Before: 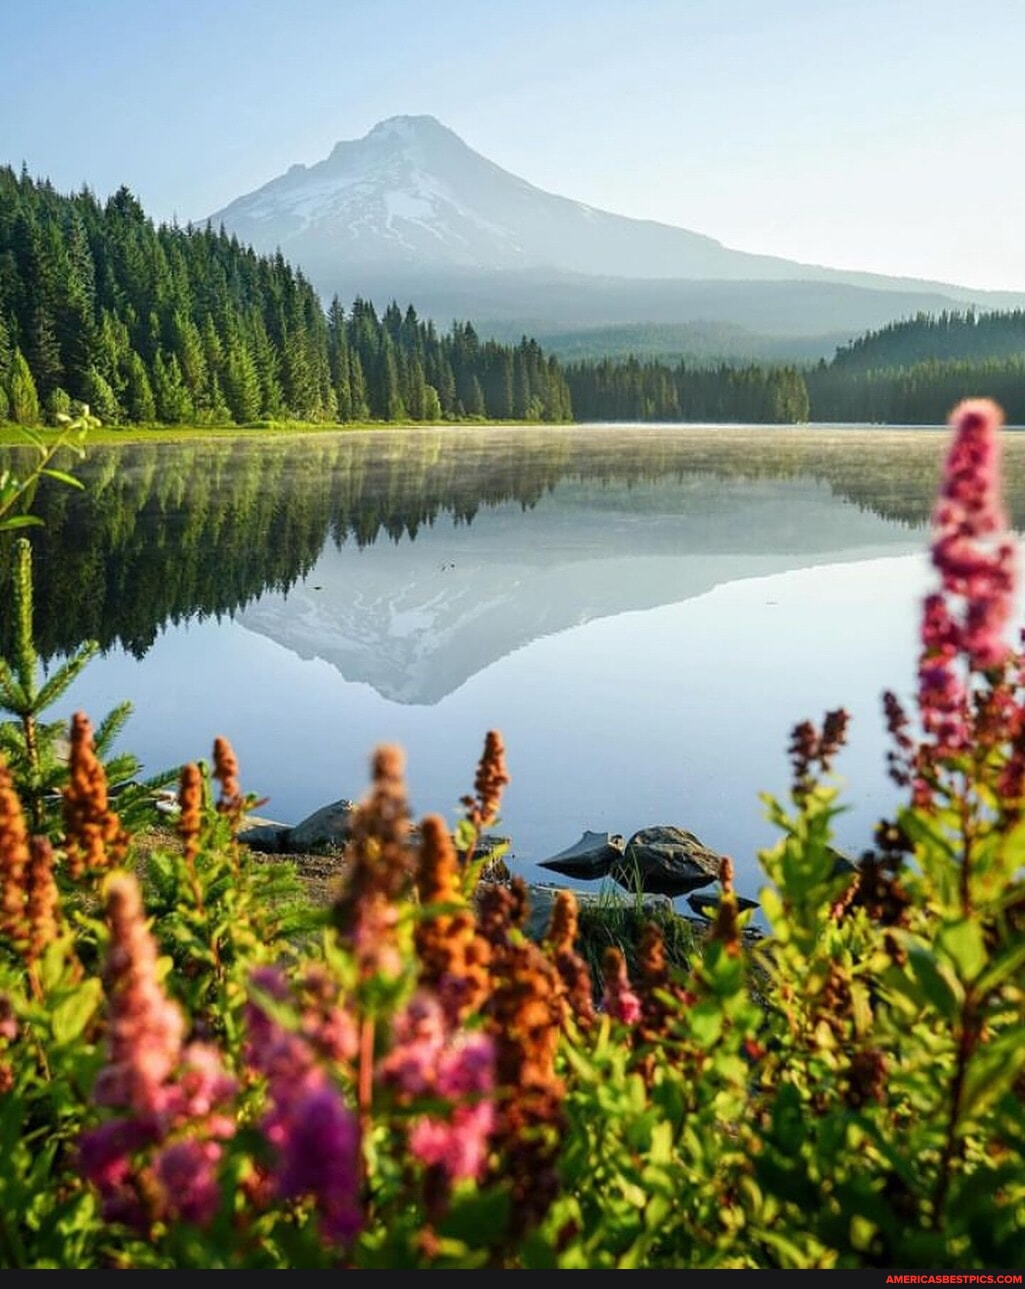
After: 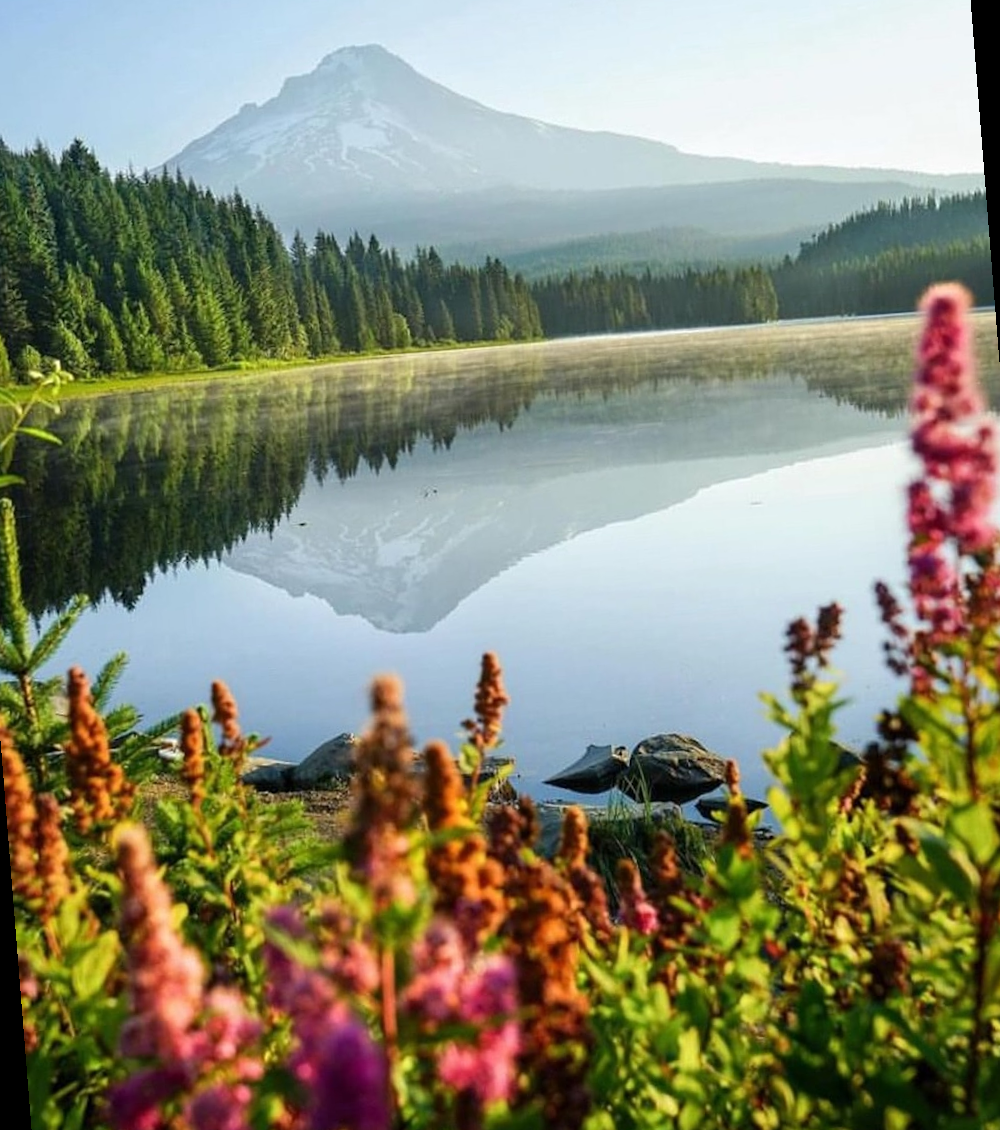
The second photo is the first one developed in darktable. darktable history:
rotate and perspective: rotation -4.57°, crop left 0.054, crop right 0.944, crop top 0.087, crop bottom 0.914
